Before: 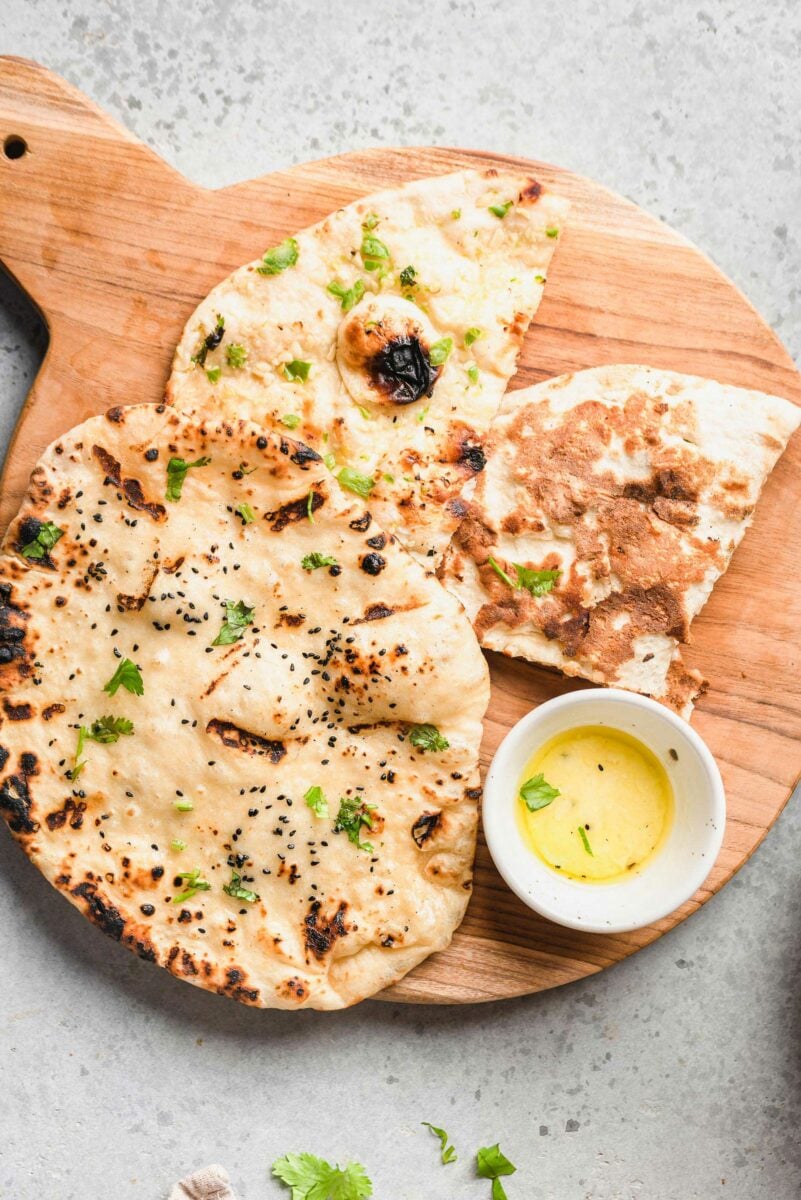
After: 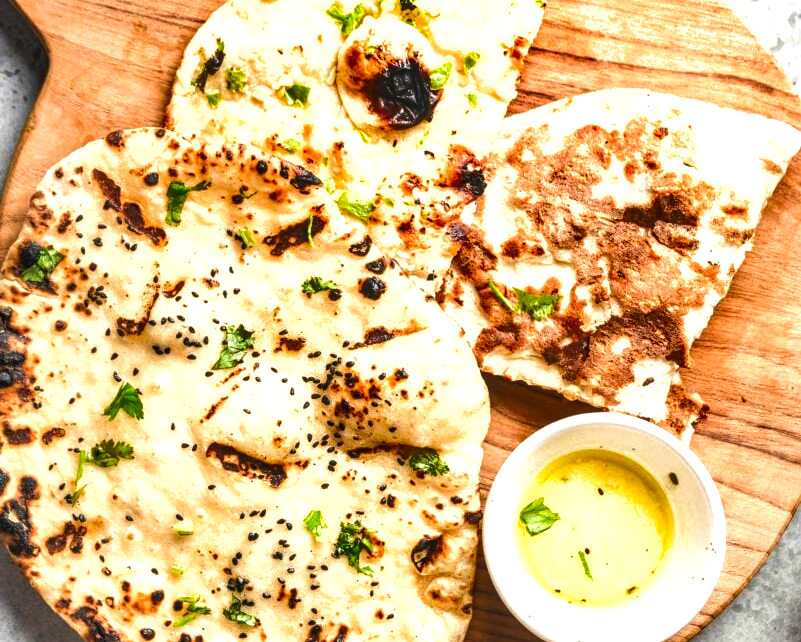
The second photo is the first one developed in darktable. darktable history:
crop and rotate: top 23.043%, bottom 23.437%
exposure: exposure 0.636 EV, compensate highlight preservation false
shadows and highlights: shadows 22.7, highlights -48.71, soften with gaussian
velvia: on, module defaults
local contrast: on, module defaults
